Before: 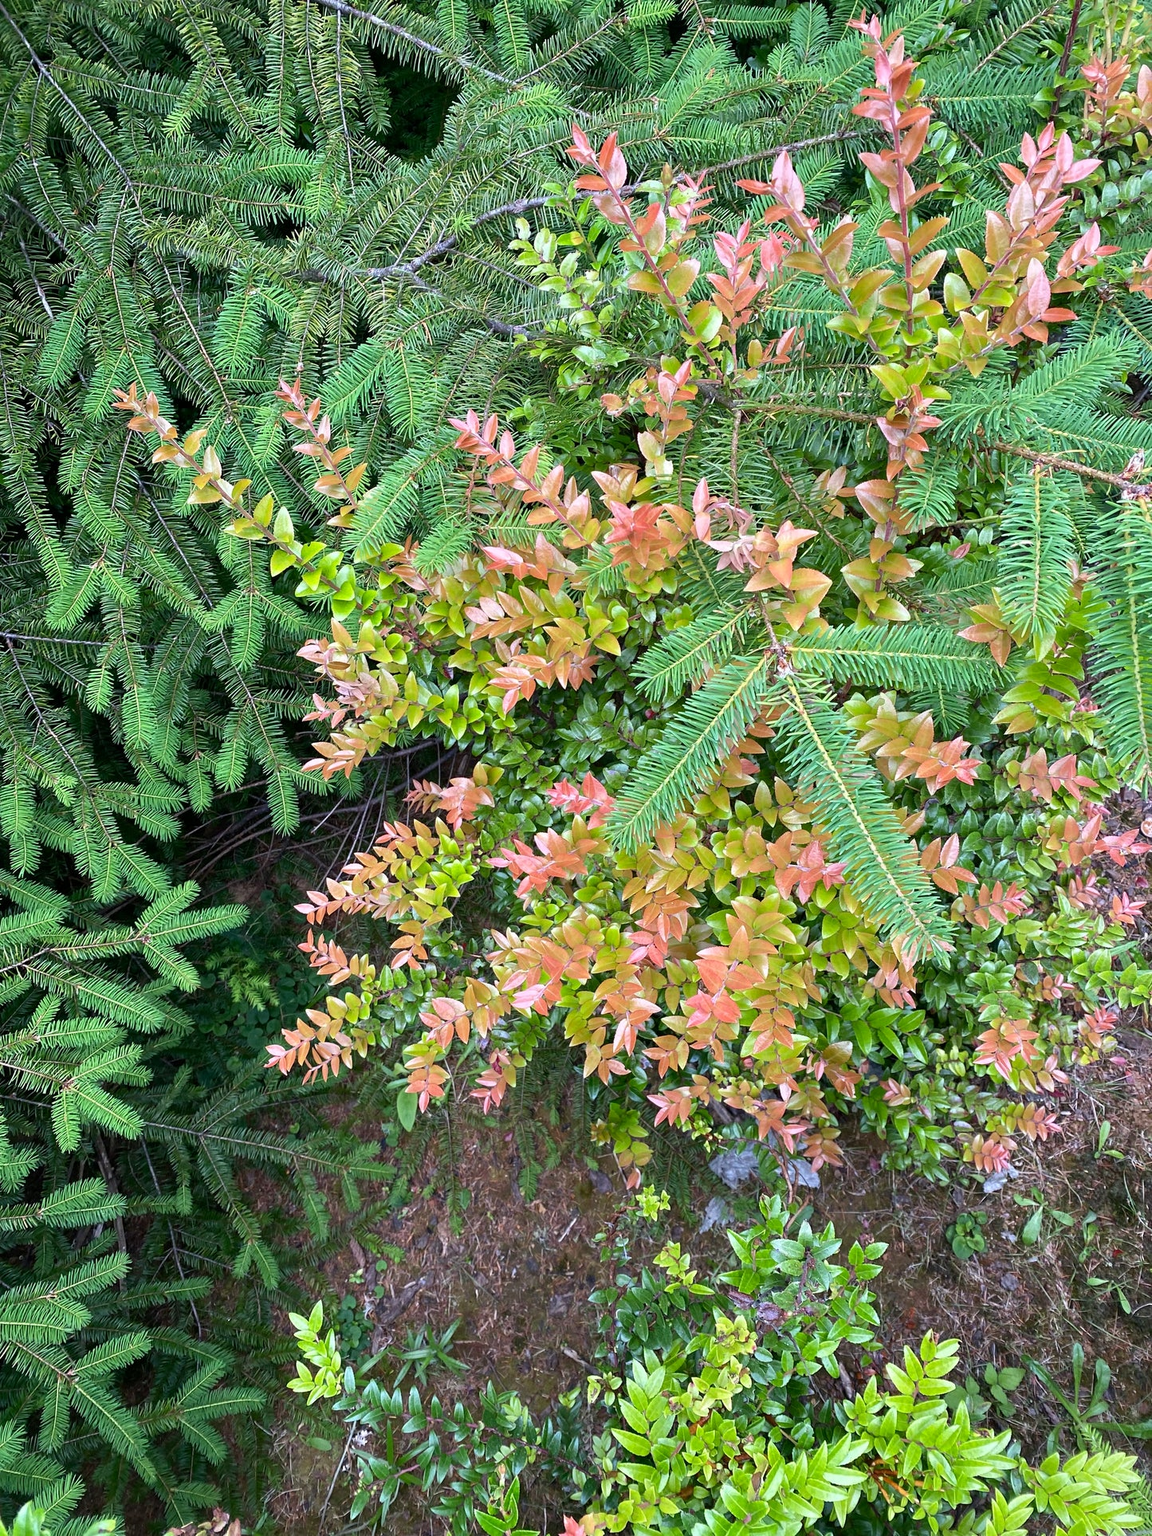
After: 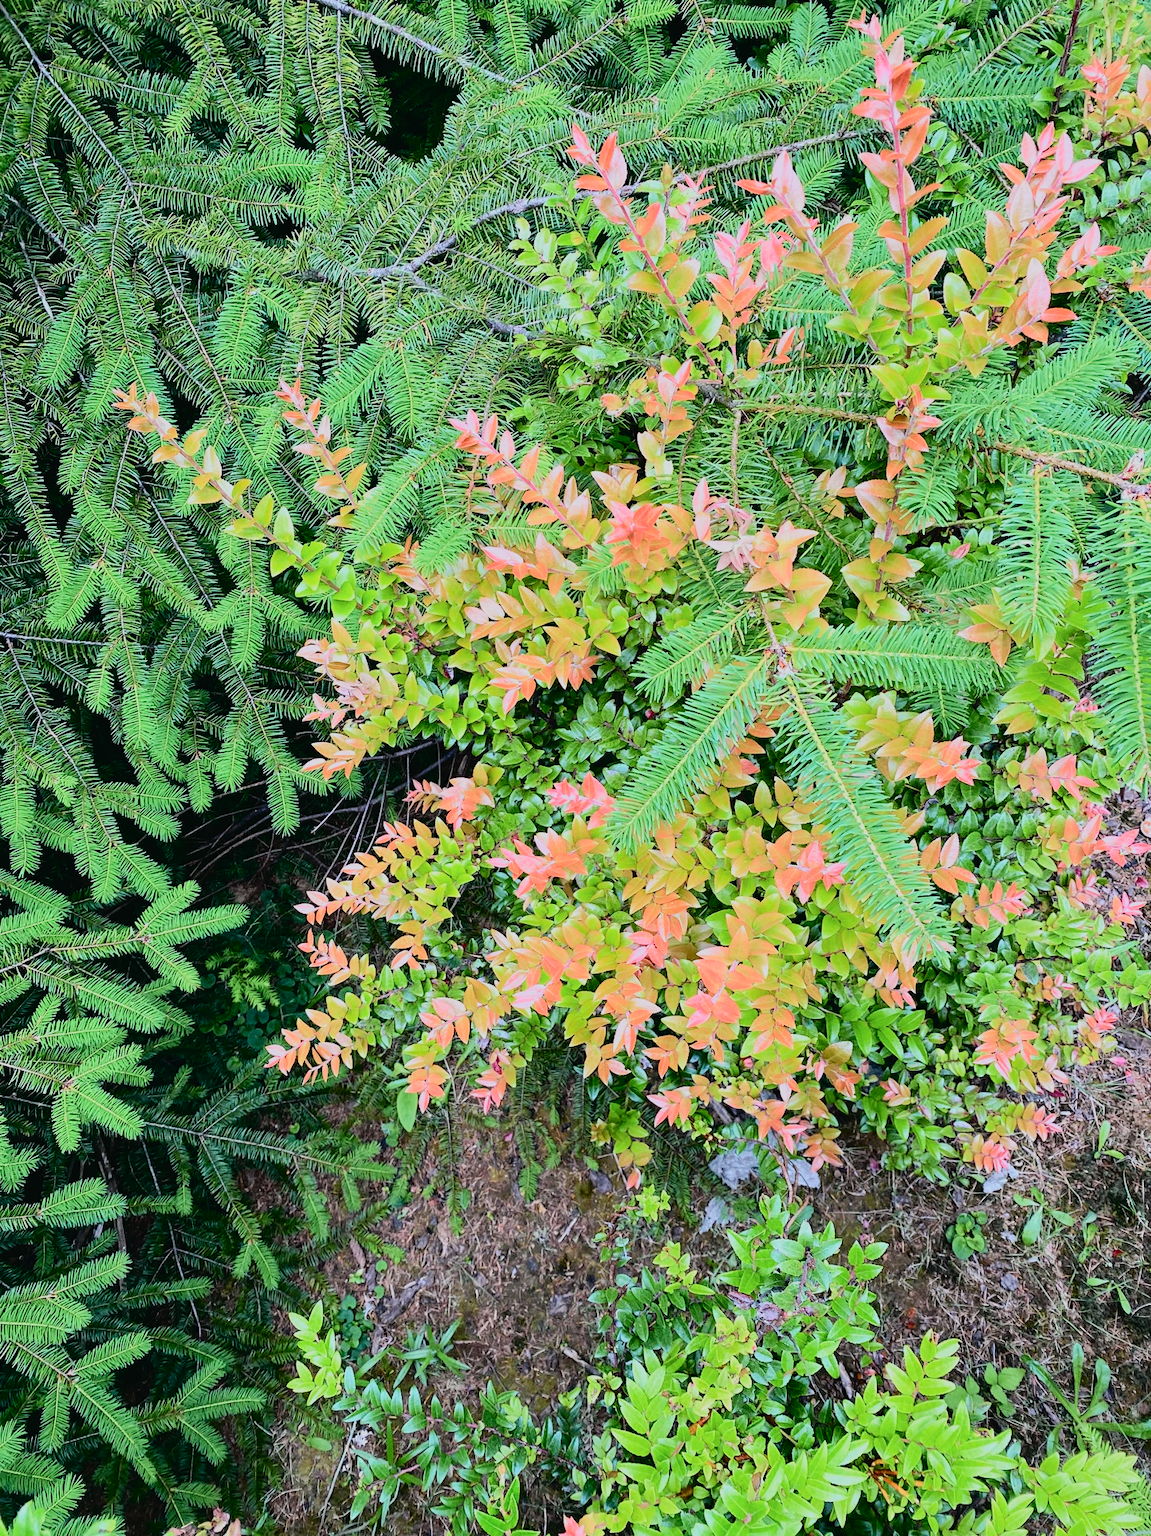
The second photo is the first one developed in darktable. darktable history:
tone curve: curves: ch0 [(0, 0.022) (0.114, 0.083) (0.281, 0.315) (0.447, 0.557) (0.588, 0.711) (0.786, 0.839) (0.999, 0.949)]; ch1 [(0, 0) (0.389, 0.352) (0.458, 0.433) (0.486, 0.474) (0.509, 0.505) (0.535, 0.53) (0.555, 0.557) (0.586, 0.622) (0.677, 0.724) (1, 1)]; ch2 [(0, 0) (0.369, 0.388) (0.449, 0.431) (0.501, 0.5) (0.528, 0.52) (0.561, 0.59) (0.697, 0.721) (1, 1)], color space Lab, independent channels, preserve colors none
filmic rgb: black relative exposure -7.65 EV, white relative exposure 4.56 EV, hardness 3.61
